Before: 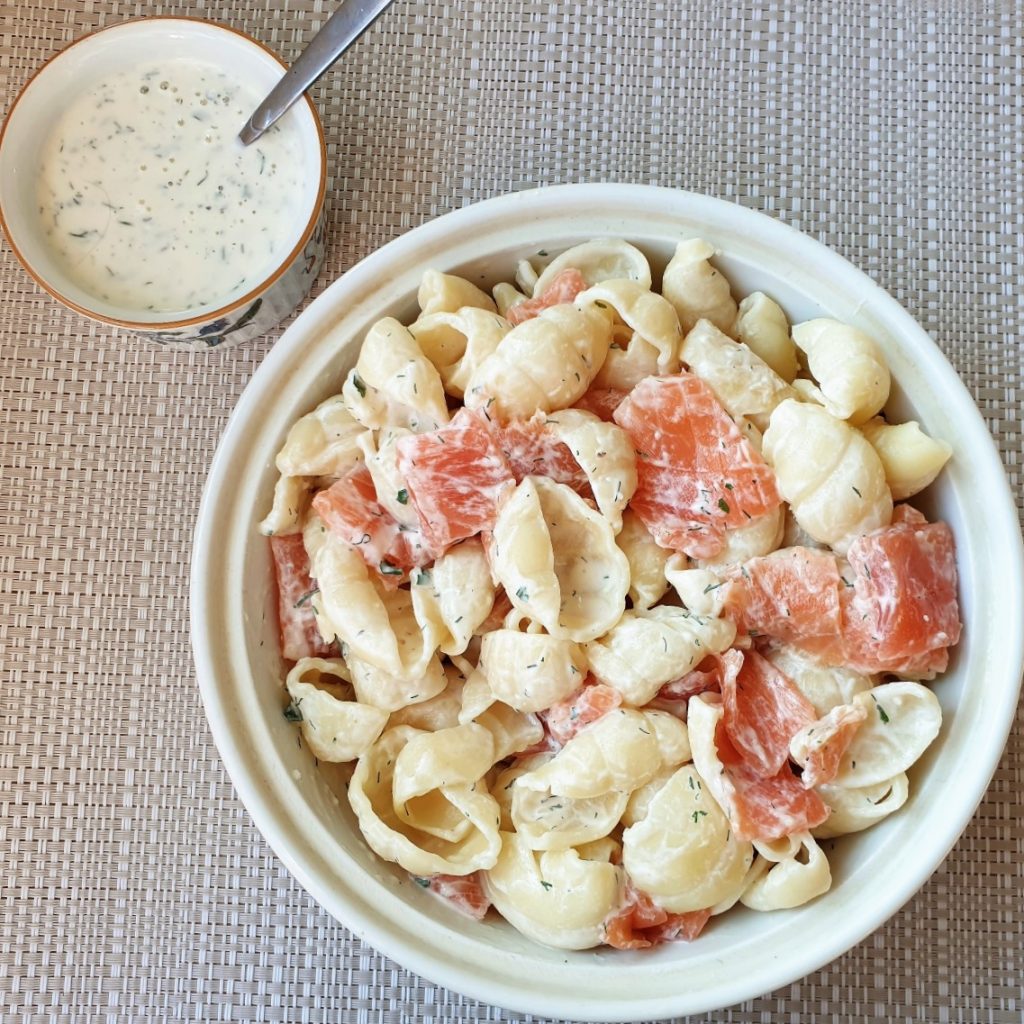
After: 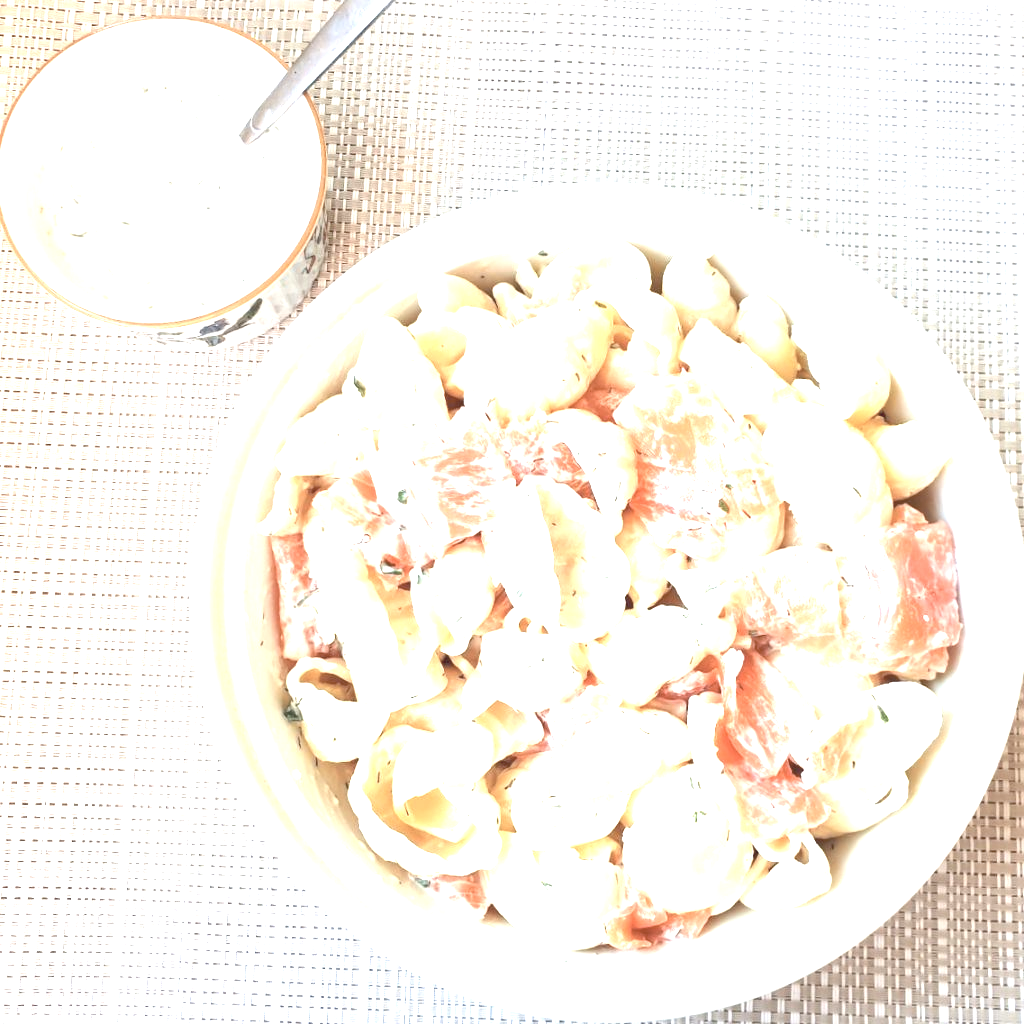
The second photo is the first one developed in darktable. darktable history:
exposure: black level correction 0.001, exposure 2.649 EV, compensate exposure bias true, compensate highlight preservation false
shadows and highlights: shadows 43.08, highlights 7.72, highlights color adjustment 32.99%
contrast brightness saturation: contrast -0.246, saturation -0.426
